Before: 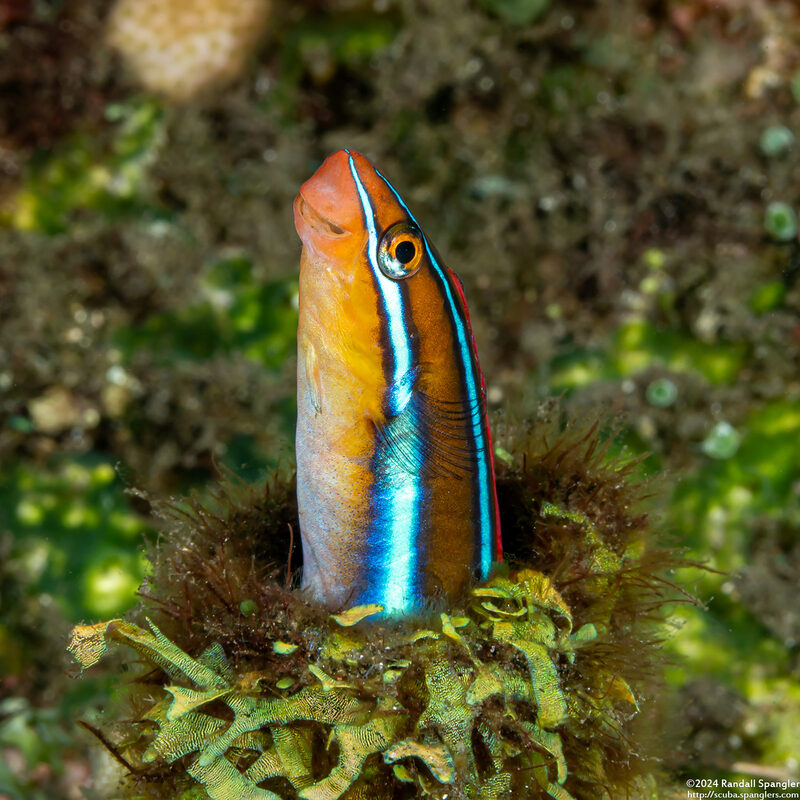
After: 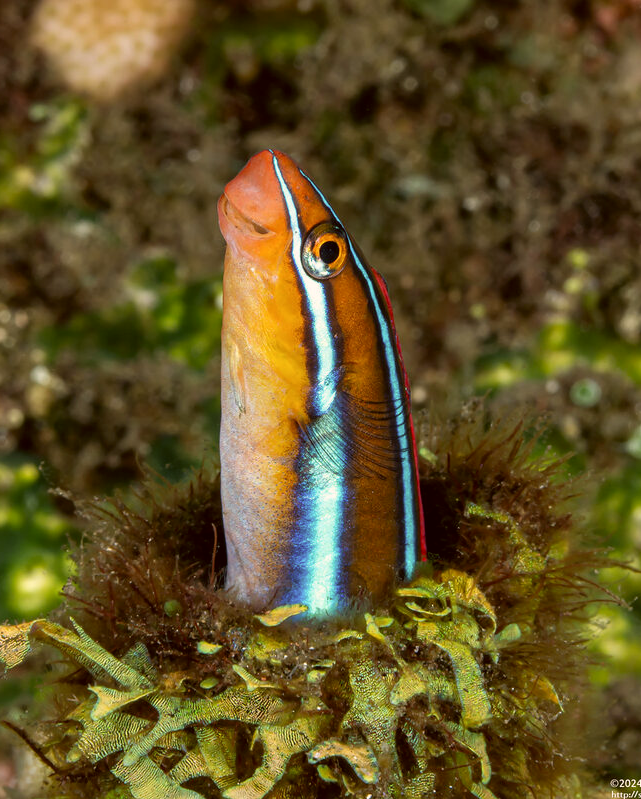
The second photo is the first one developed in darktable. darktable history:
crop and rotate: left 9.597%, right 10.195%
color correction: highlights a* 6.27, highlights b* 8.19, shadows a* 5.94, shadows b* 7.23, saturation 0.9
